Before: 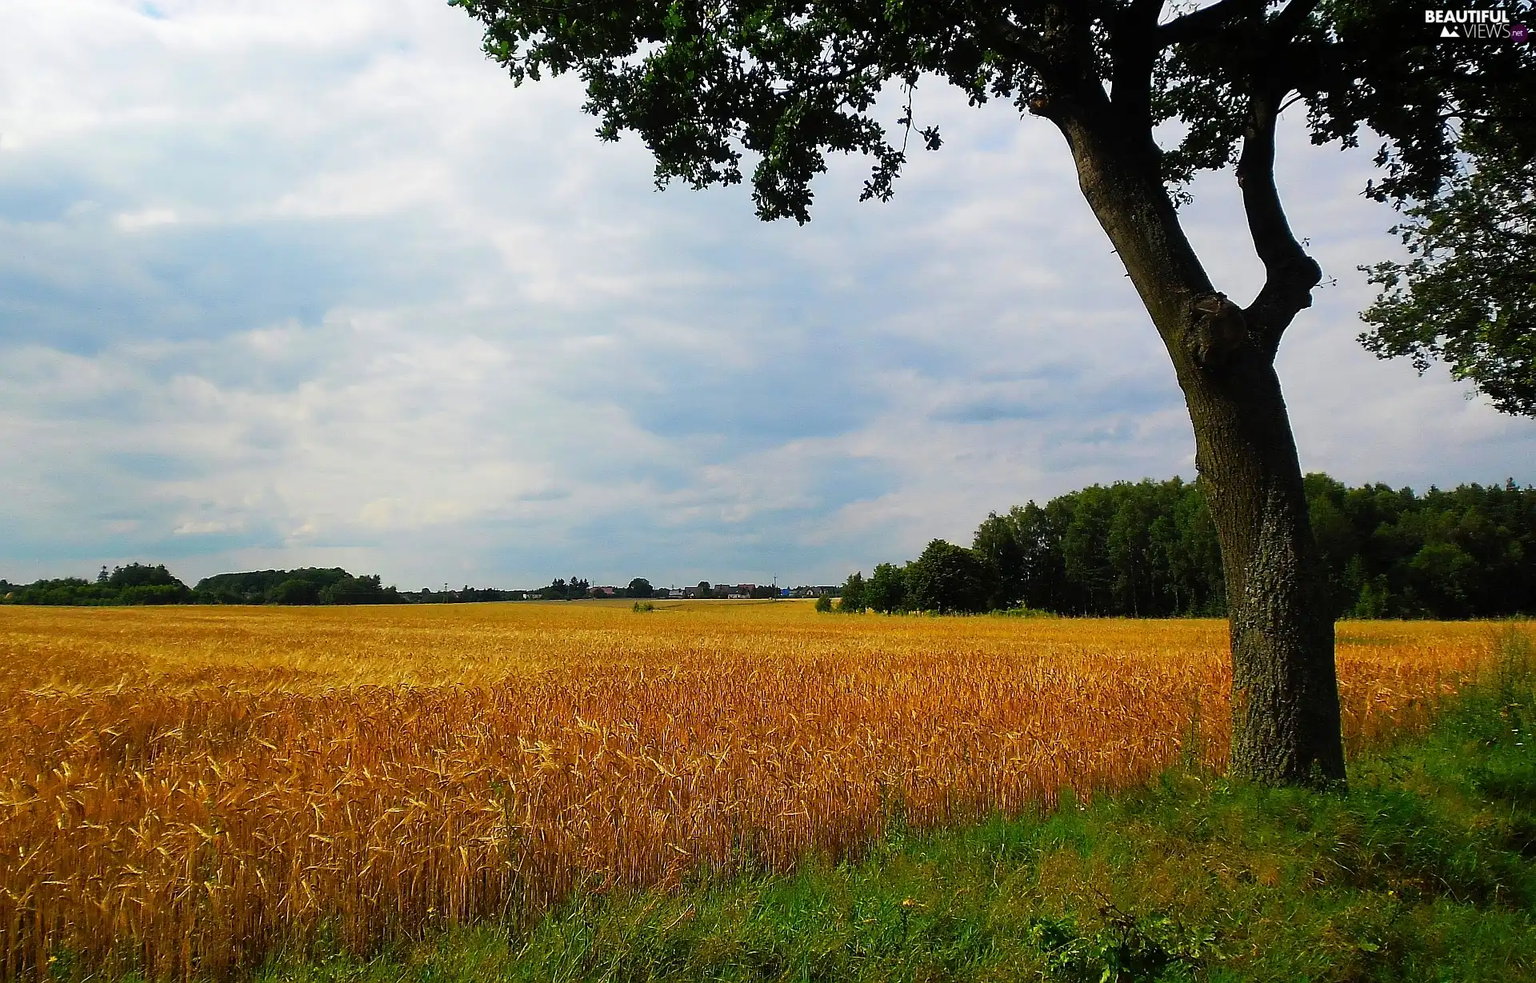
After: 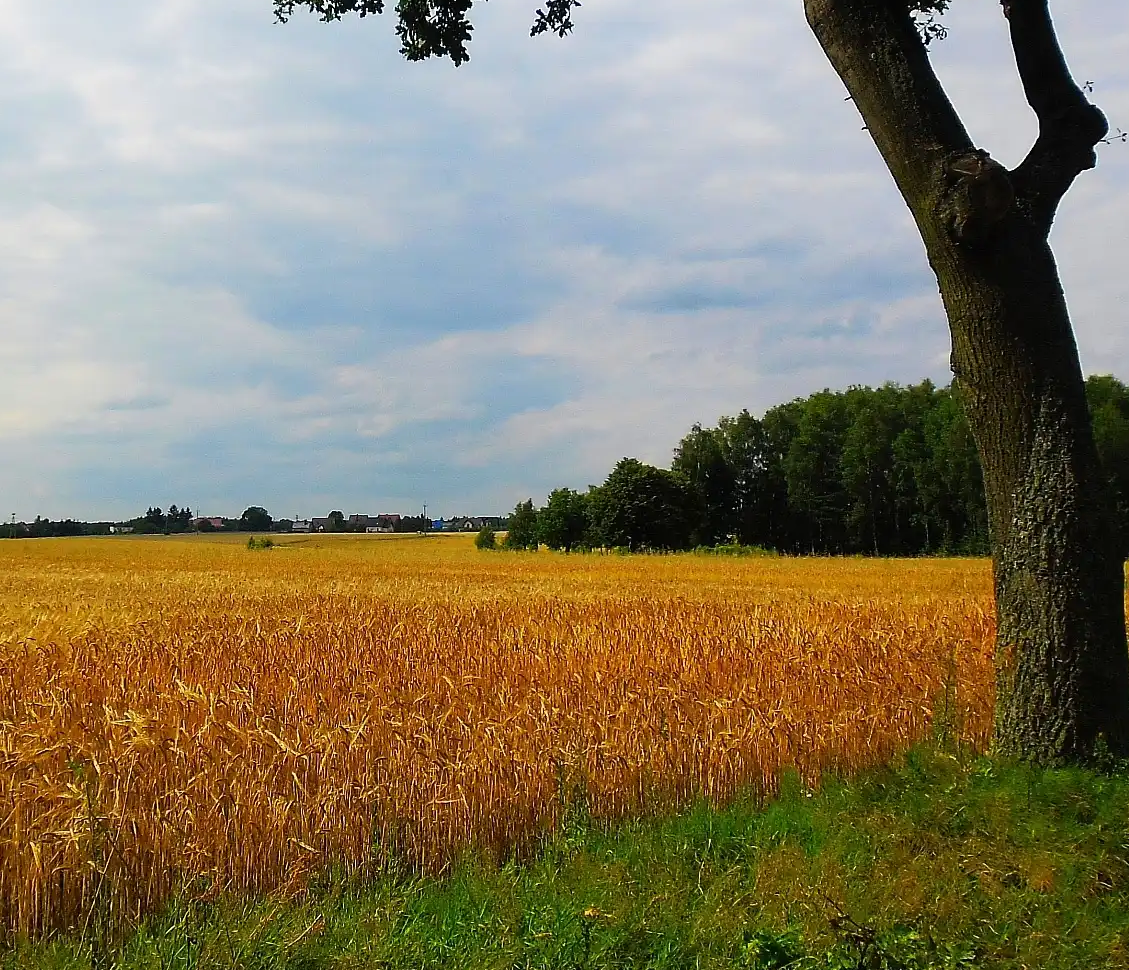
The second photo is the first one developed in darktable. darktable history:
crop and rotate: left 28.374%, top 17.615%, right 12.817%, bottom 3.435%
